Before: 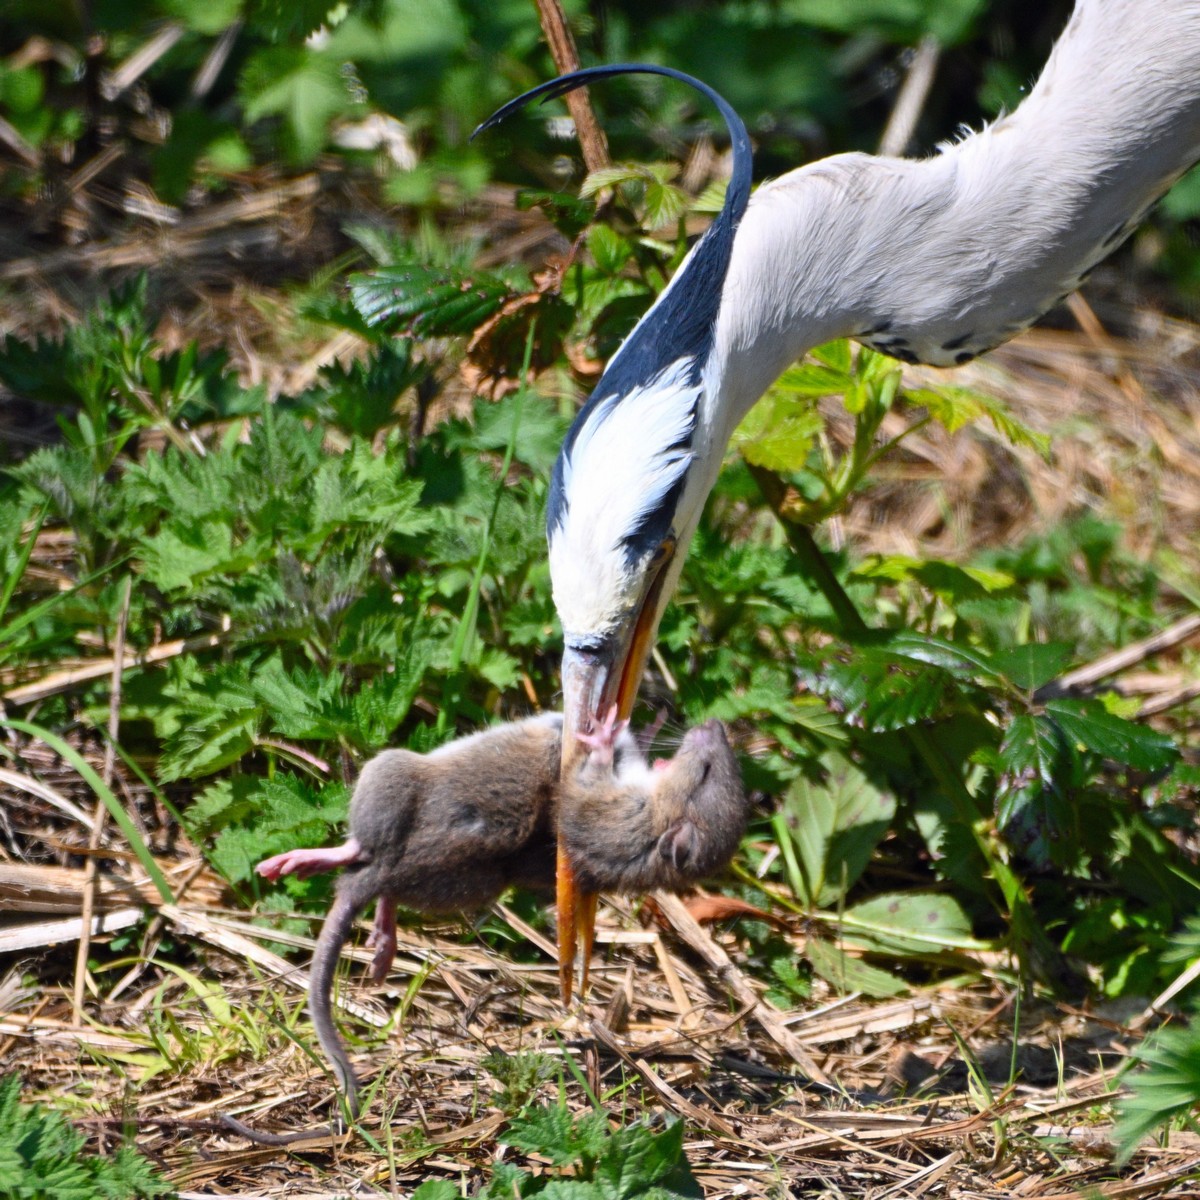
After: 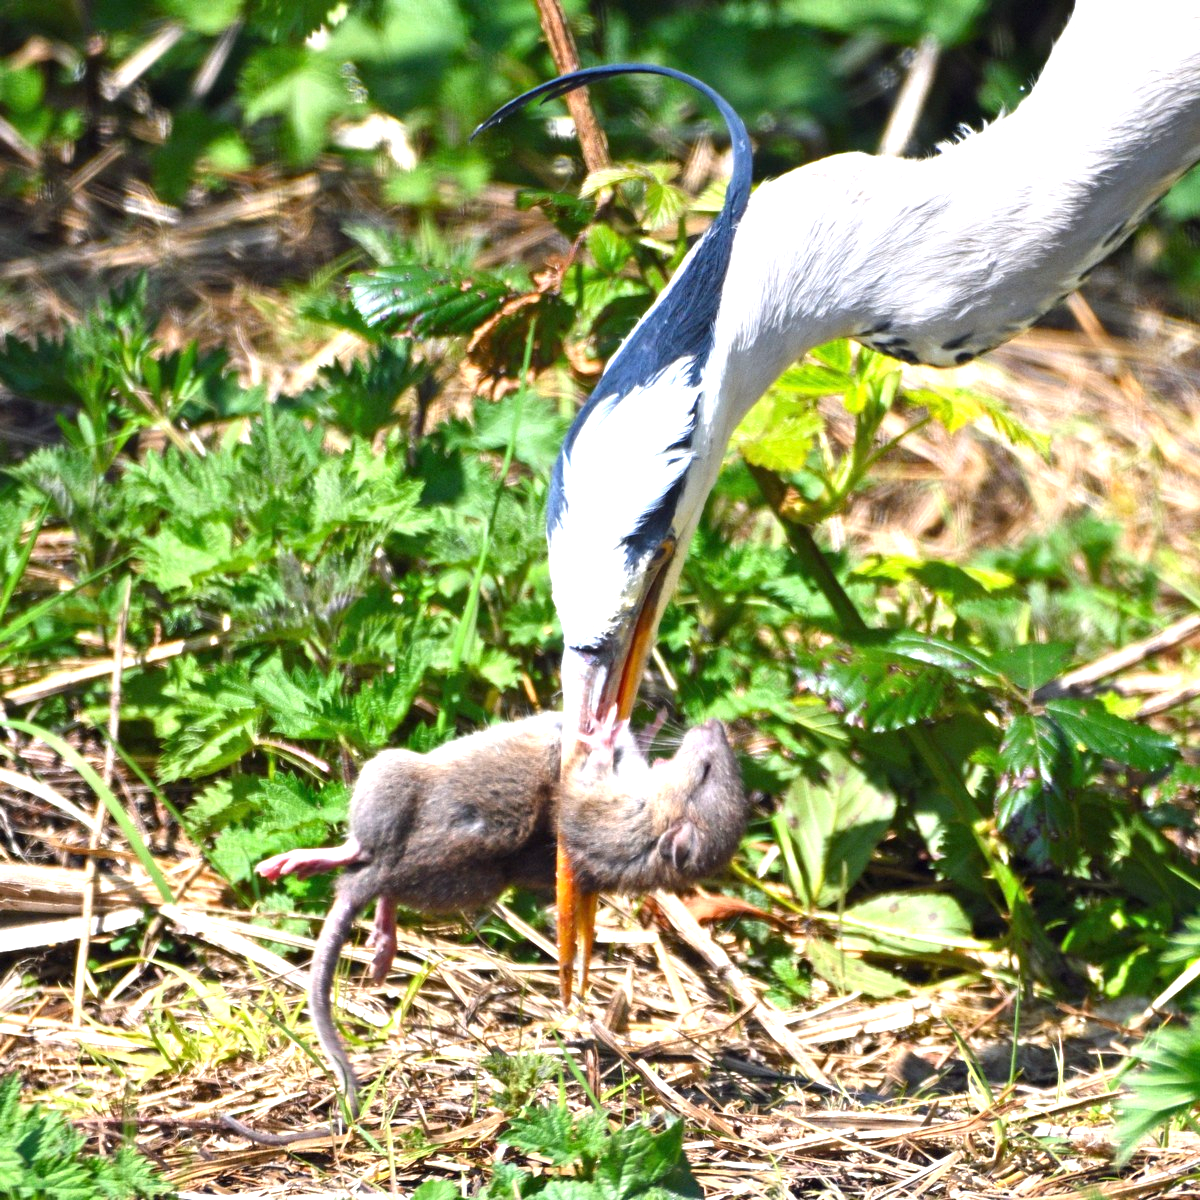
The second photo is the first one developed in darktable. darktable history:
exposure: exposure 1.147 EV, compensate exposure bias true, compensate highlight preservation false
